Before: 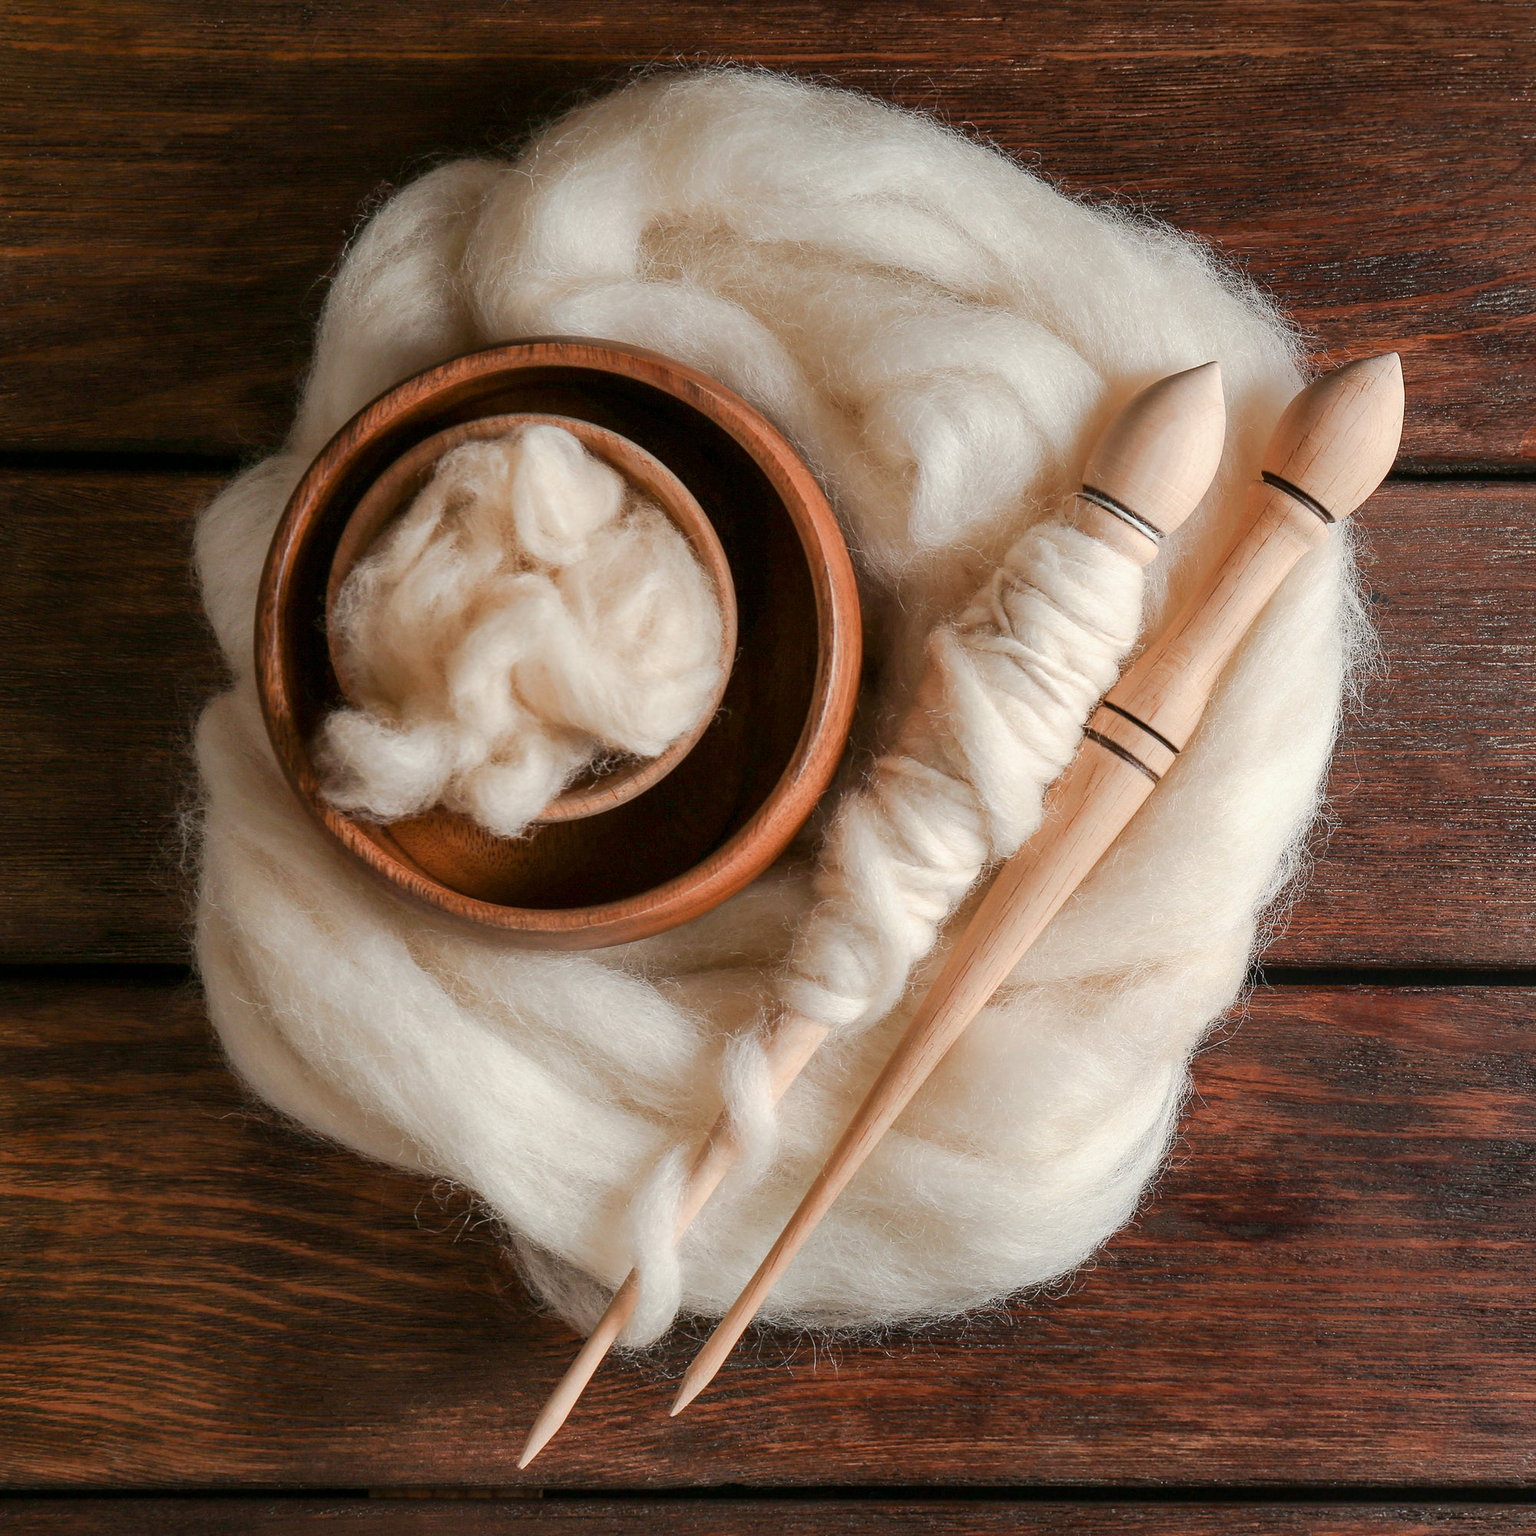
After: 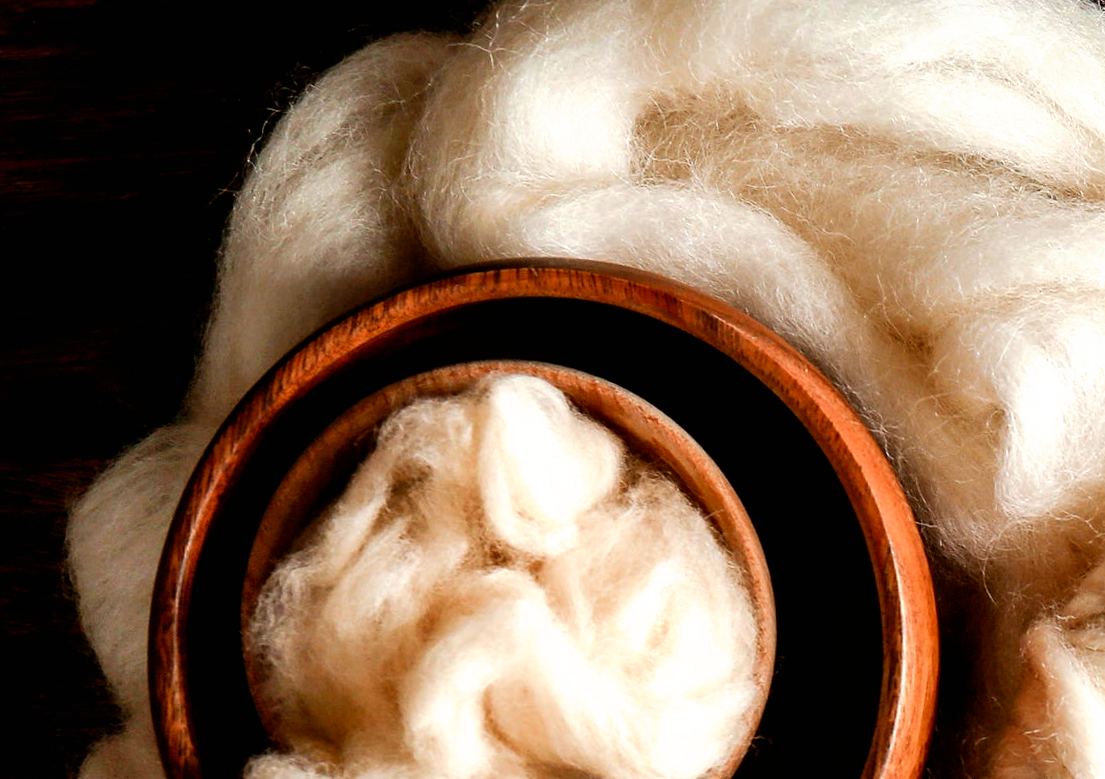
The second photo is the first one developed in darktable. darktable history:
rotate and perspective: rotation -1.75°, automatic cropping off
filmic rgb: black relative exposure -8.2 EV, white relative exposure 2.2 EV, threshold 3 EV, hardness 7.11, latitude 85.74%, contrast 1.696, highlights saturation mix -4%, shadows ↔ highlights balance -2.69%, preserve chrominance no, color science v5 (2021), contrast in shadows safe, contrast in highlights safe, enable highlight reconstruction true
crop: left 10.121%, top 10.631%, right 36.218%, bottom 51.526%
